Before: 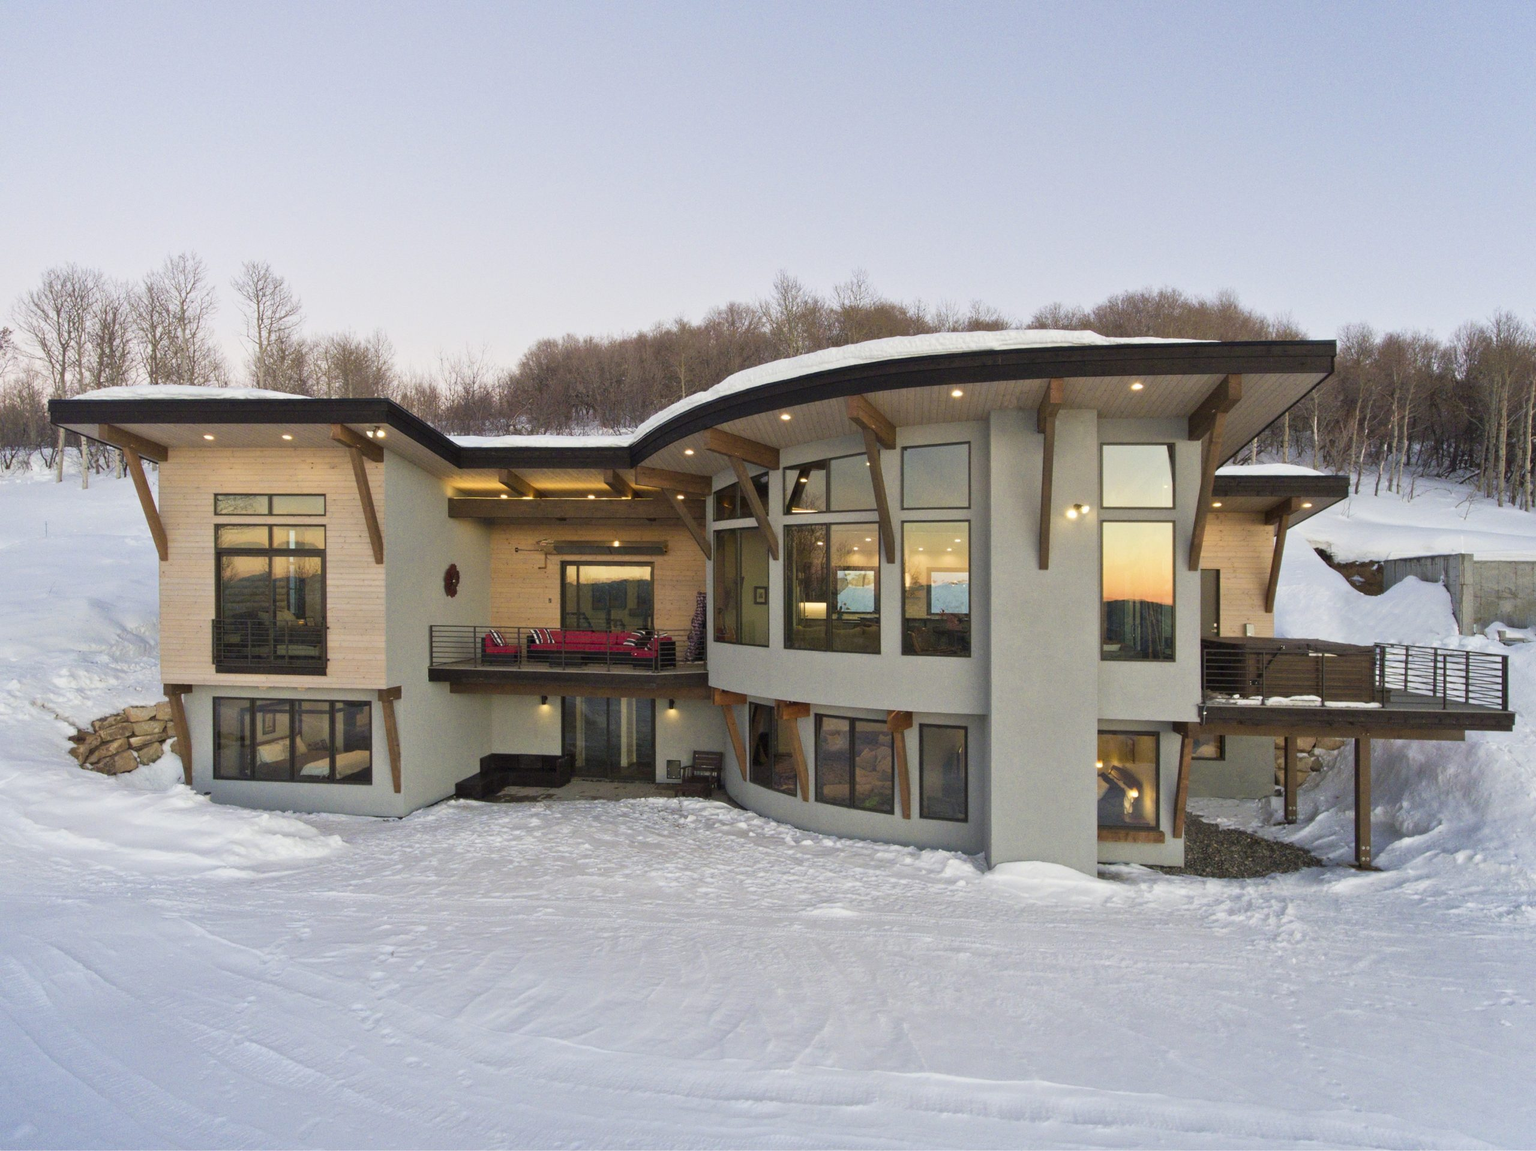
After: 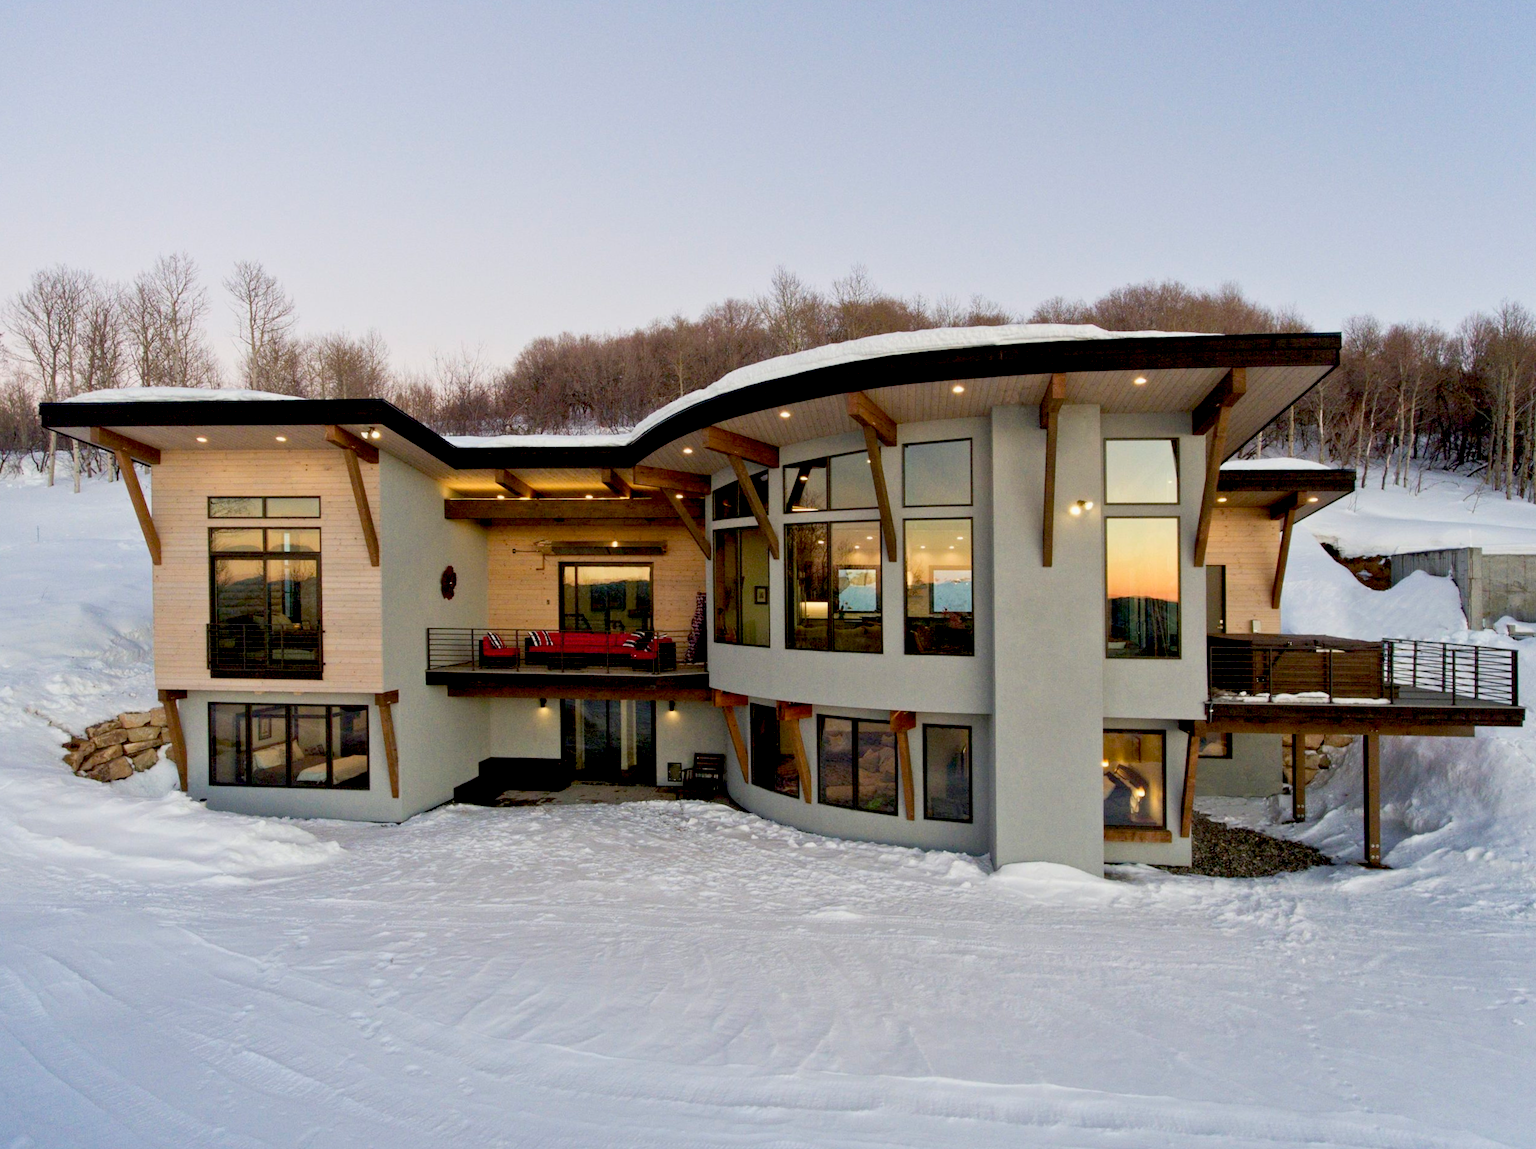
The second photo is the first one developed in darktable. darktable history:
exposure: black level correction 0.029, exposure -0.073 EV, compensate highlight preservation false
rotate and perspective: rotation -0.45°, automatic cropping original format, crop left 0.008, crop right 0.992, crop top 0.012, crop bottom 0.988
